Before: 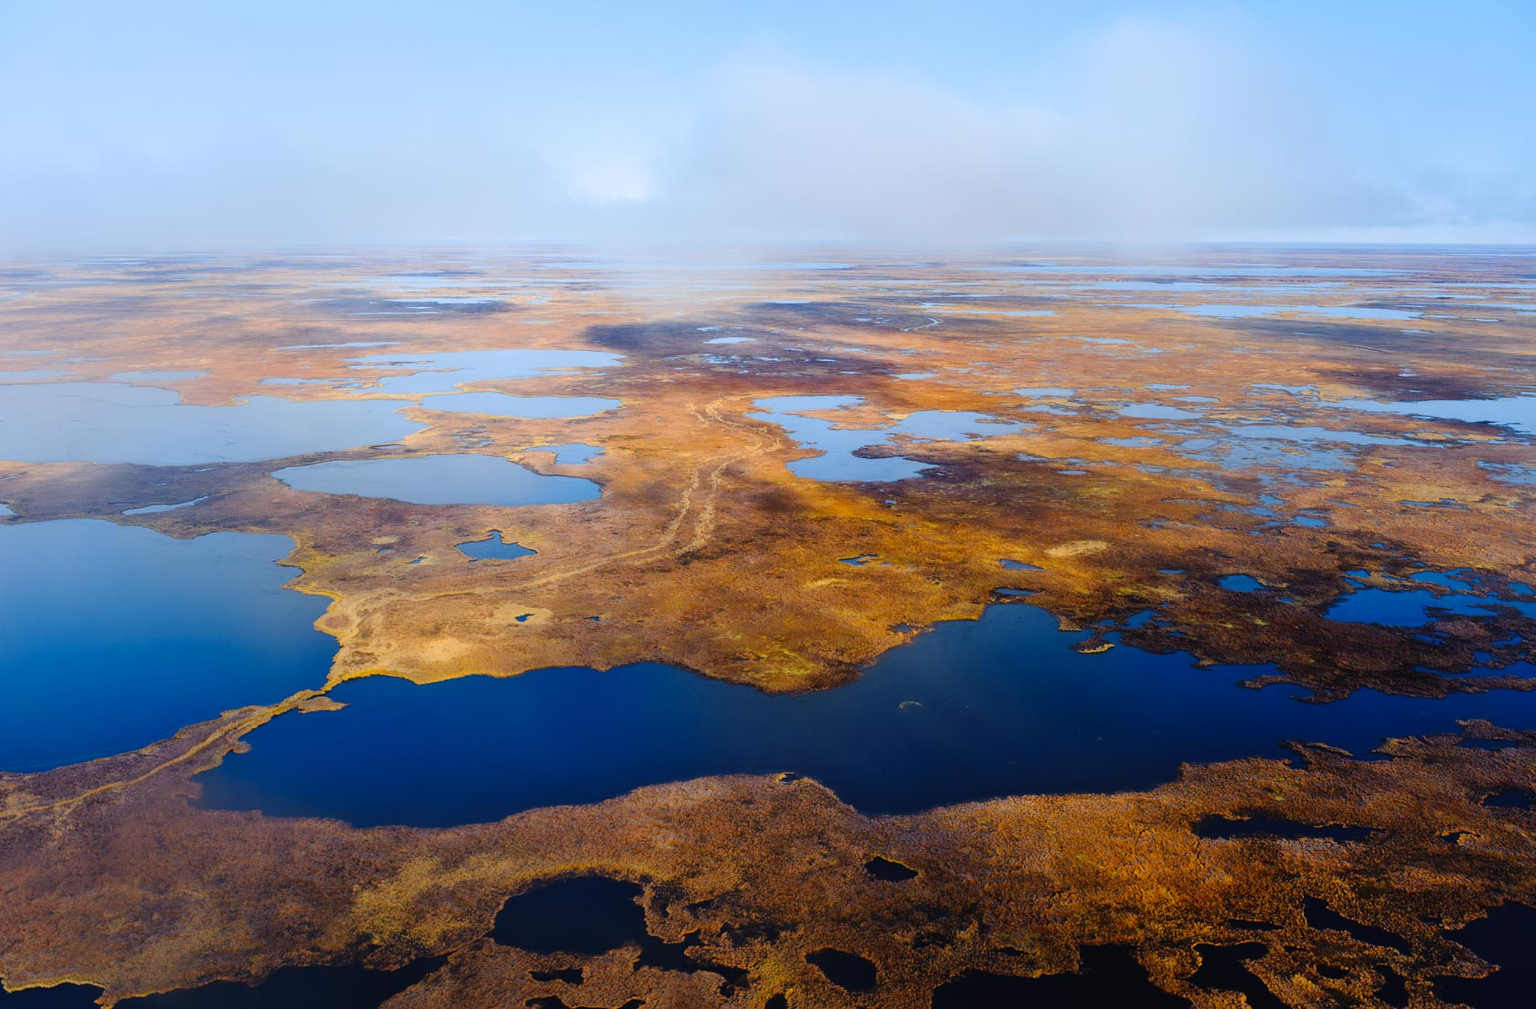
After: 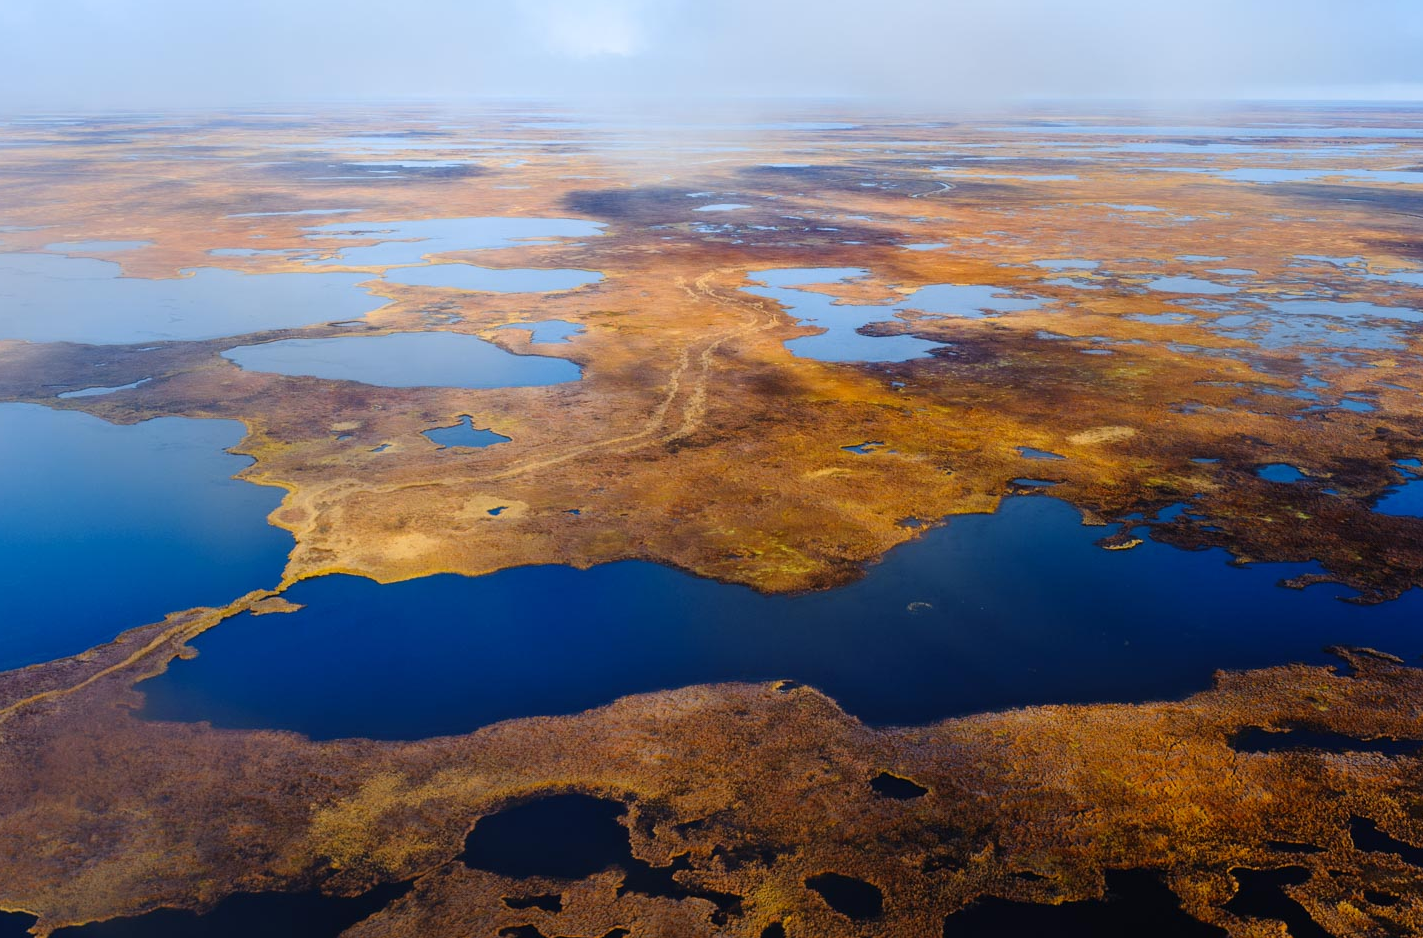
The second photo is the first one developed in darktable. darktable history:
crop and rotate: left 4.578%, top 14.99%, right 10.688%
